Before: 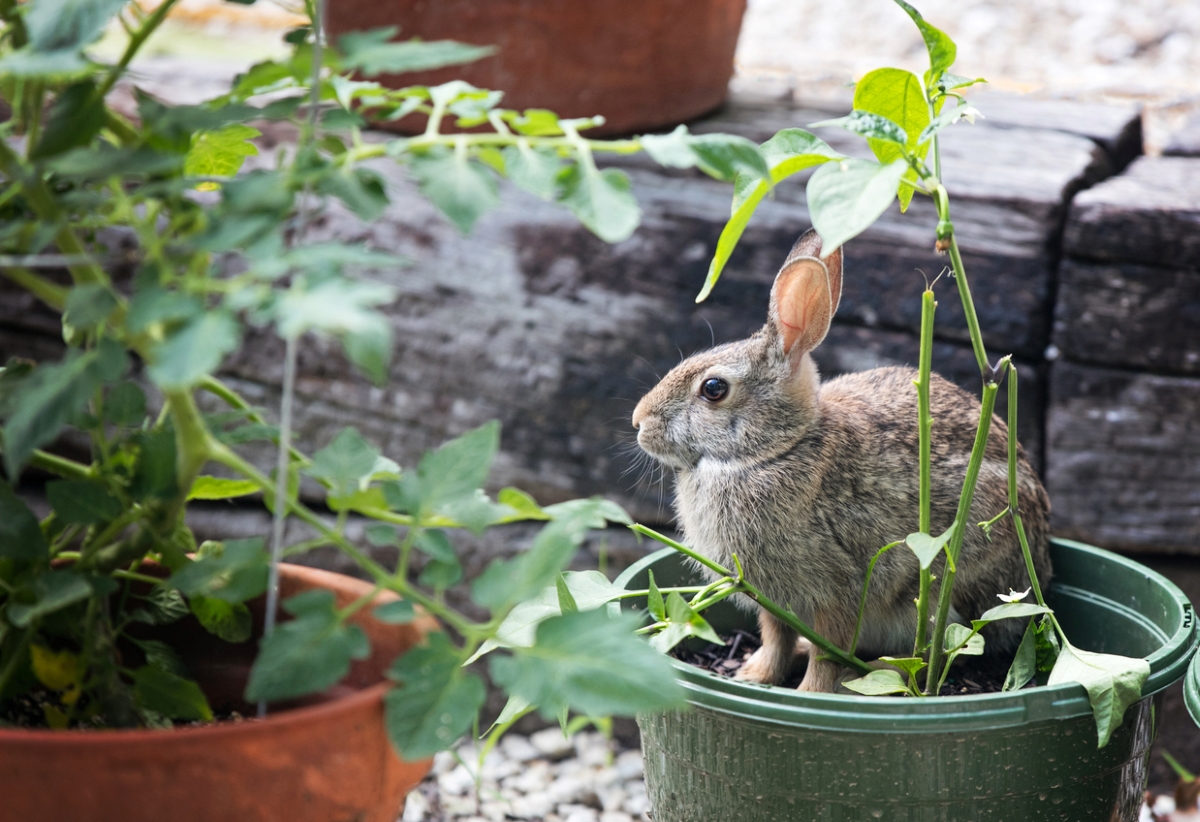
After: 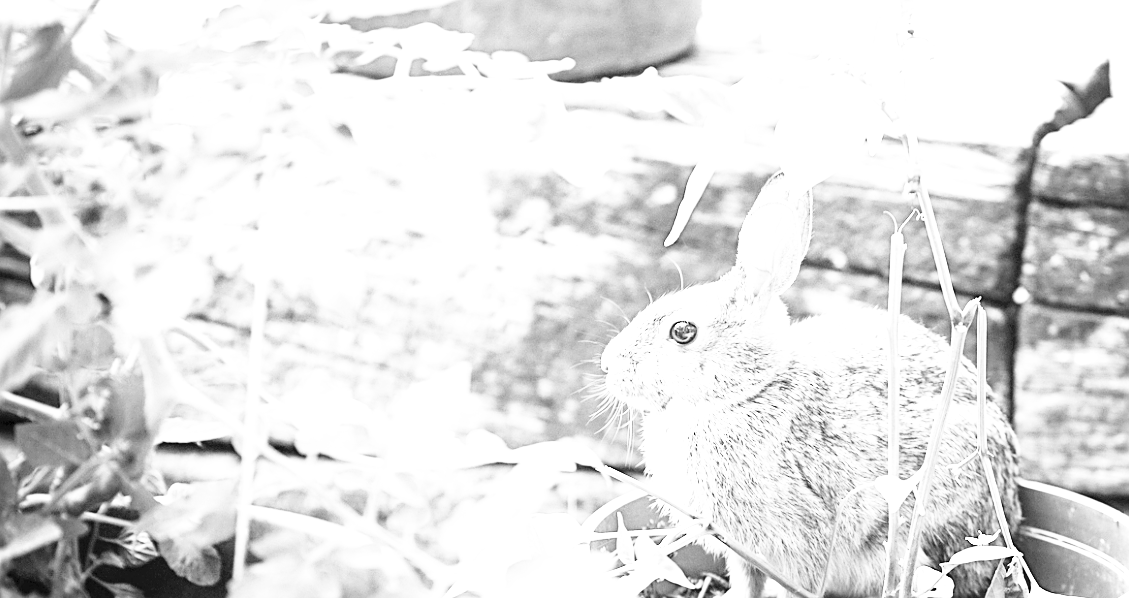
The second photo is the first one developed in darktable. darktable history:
crop: left 2.59%, top 6.984%, right 3.303%, bottom 20.179%
exposure: black level correction 0, exposure 1.931 EV, compensate highlight preservation false
sharpen: on, module defaults
base curve: curves: ch0 [(0, 0) (0.012, 0.01) (0.073, 0.168) (0.31, 0.711) (0.645, 0.957) (1, 1)], preserve colors none
color calibration: output gray [0.25, 0.35, 0.4, 0], illuminant as shot in camera, x 0.358, y 0.373, temperature 4628.91 K
contrast brightness saturation: contrast 0.142, brightness 0.213
velvia: strength 44.34%
